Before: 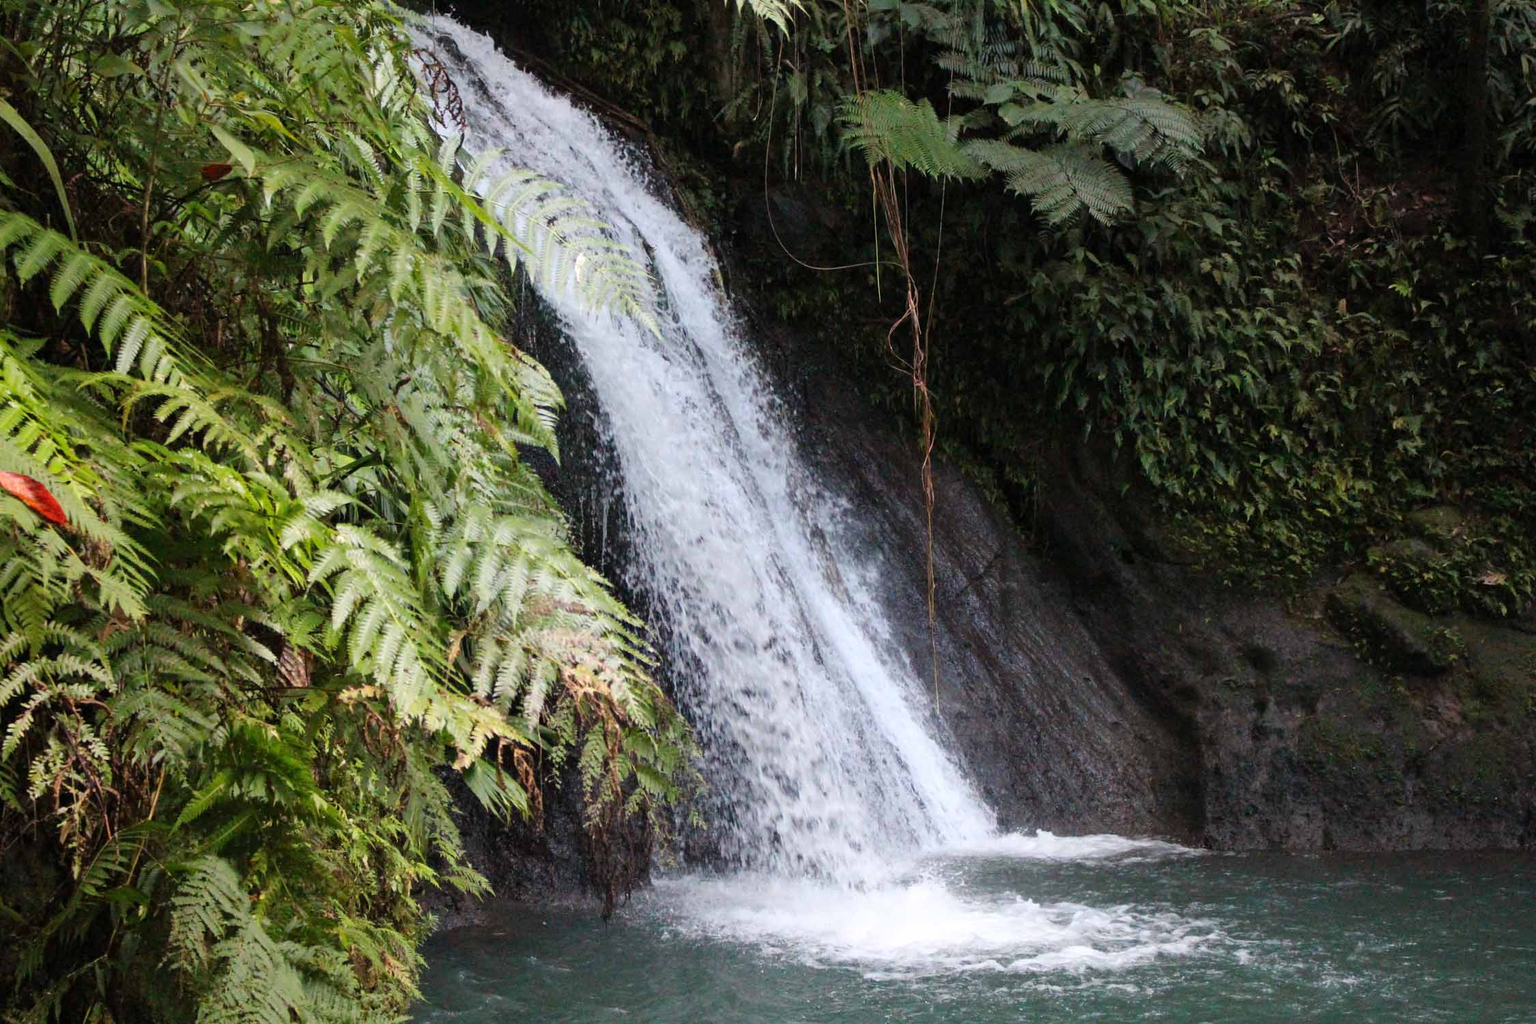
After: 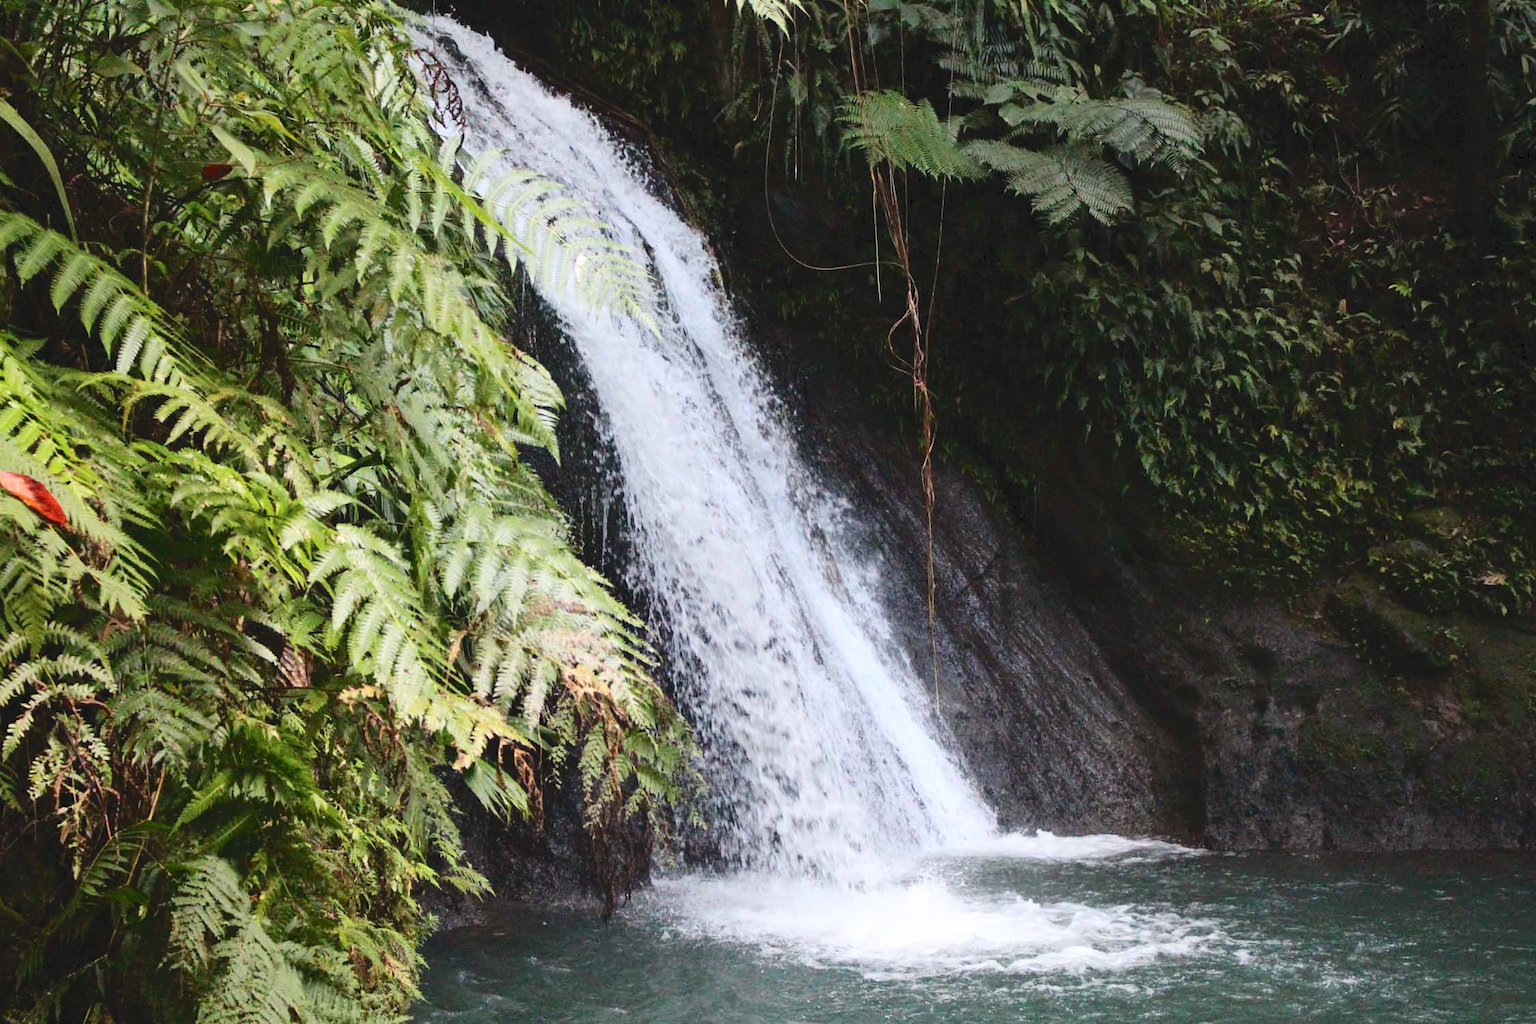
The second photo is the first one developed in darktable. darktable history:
tone curve: curves: ch0 [(0, 0) (0.003, 0.065) (0.011, 0.072) (0.025, 0.09) (0.044, 0.104) (0.069, 0.116) (0.1, 0.127) (0.136, 0.15) (0.177, 0.184) (0.224, 0.223) (0.277, 0.28) (0.335, 0.361) (0.399, 0.443) (0.468, 0.525) (0.543, 0.616) (0.623, 0.713) (0.709, 0.79) (0.801, 0.866) (0.898, 0.933) (1, 1)], color space Lab, independent channels, preserve colors none
